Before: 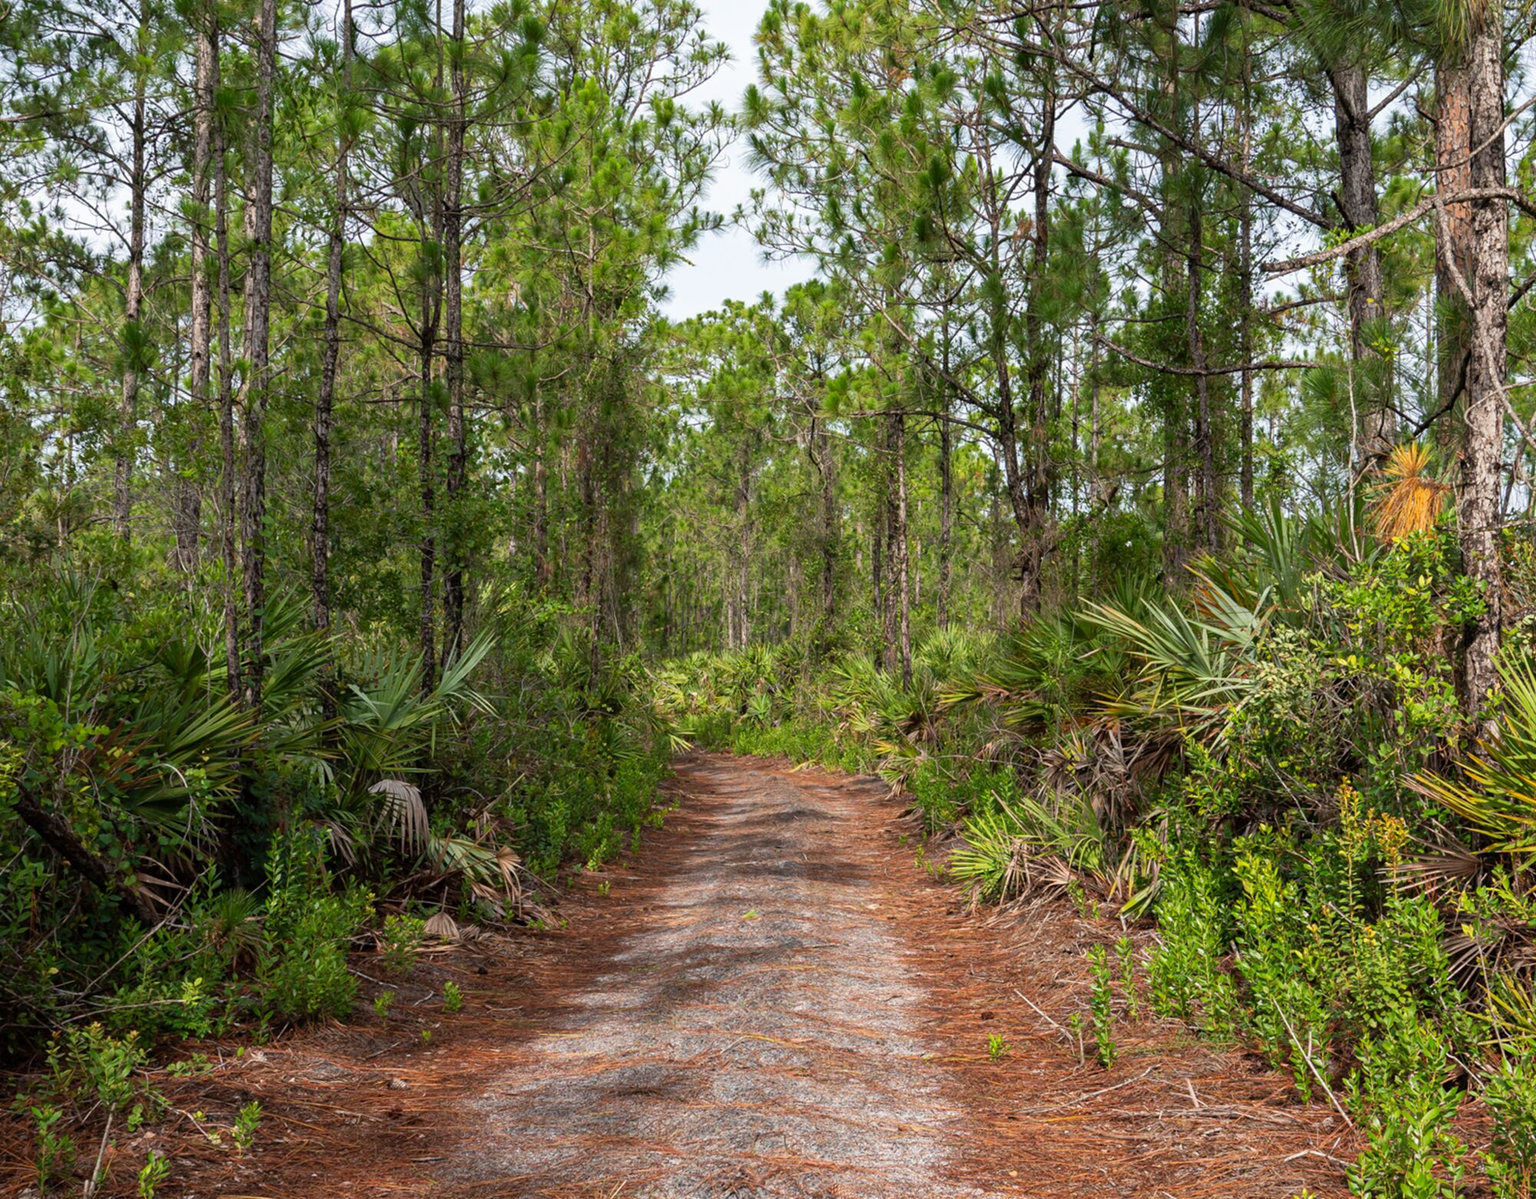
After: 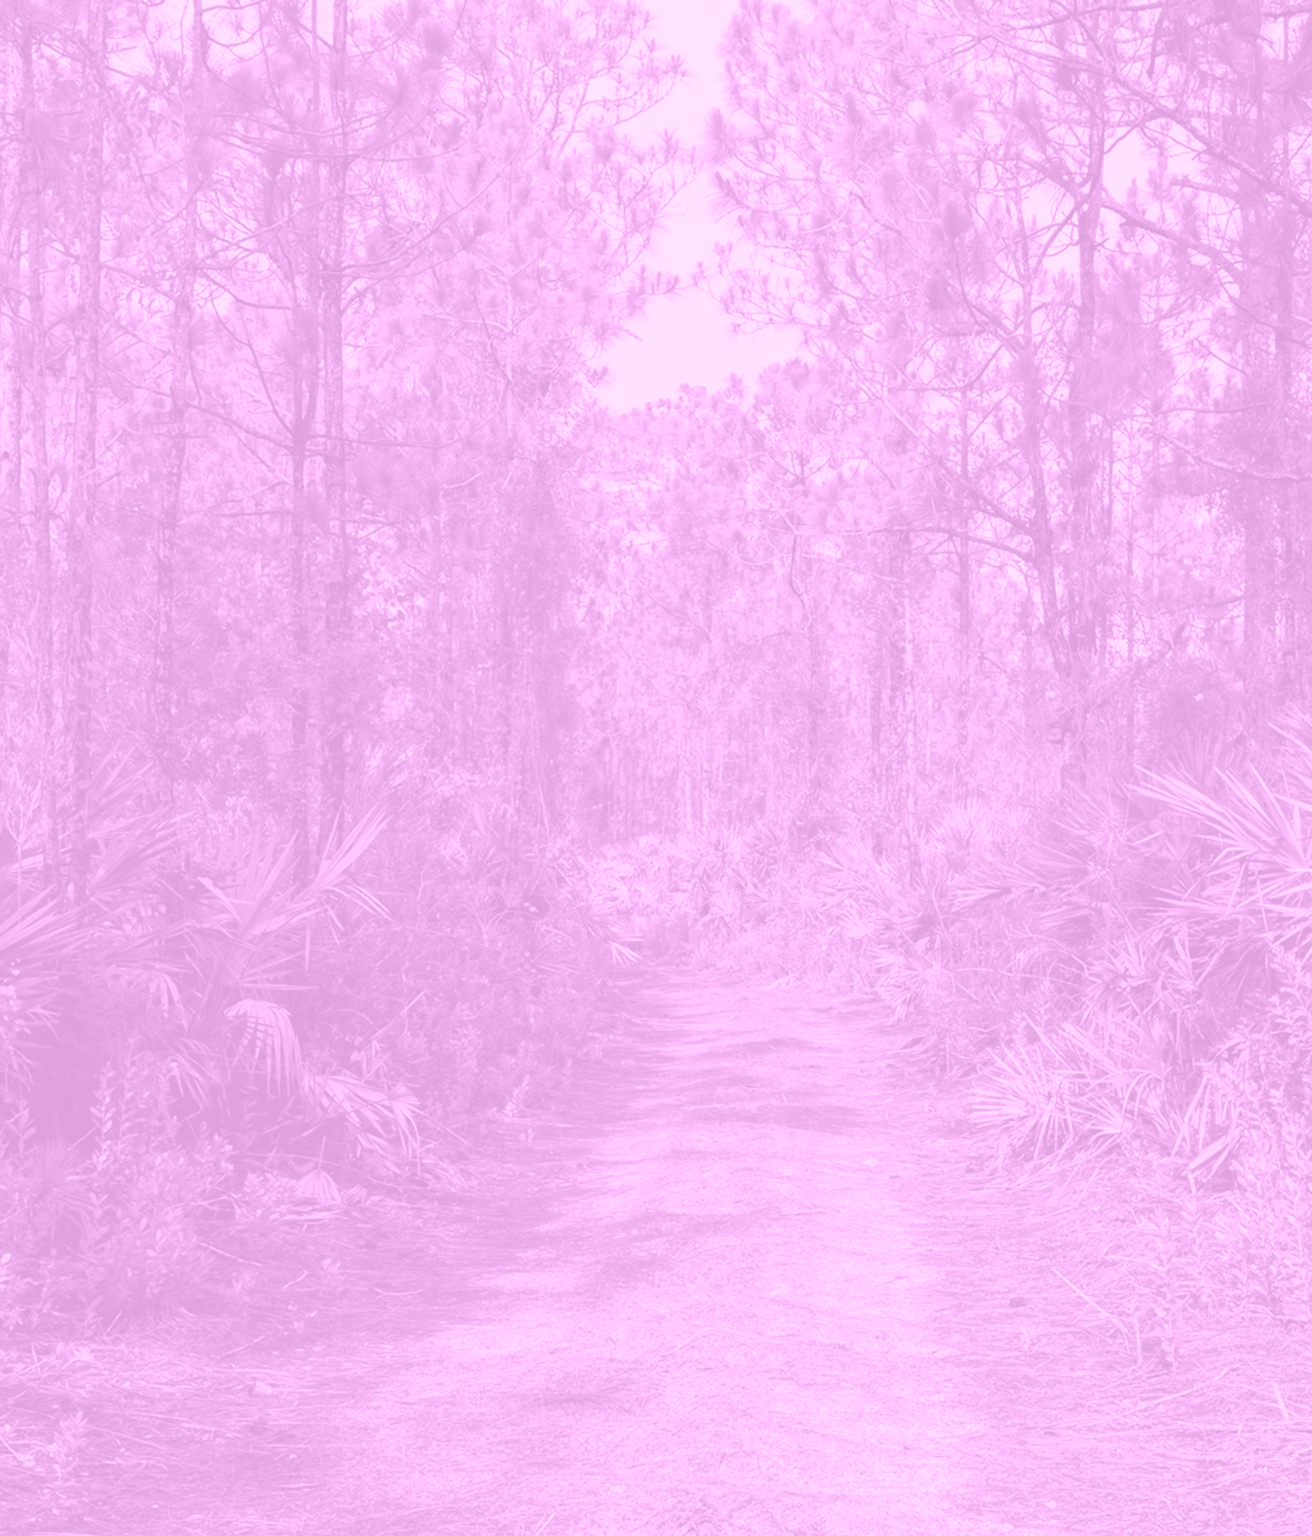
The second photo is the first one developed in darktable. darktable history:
color balance rgb: linear chroma grading › global chroma 13.3%, global vibrance 41.49%
exposure: black level correction -0.028, compensate highlight preservation false
crop and rotate: left 12.648%, right 20.685%
colorize: hue 331.2°, saturation 69%, source mix 30.28%, lightness 69.02%, version 1
